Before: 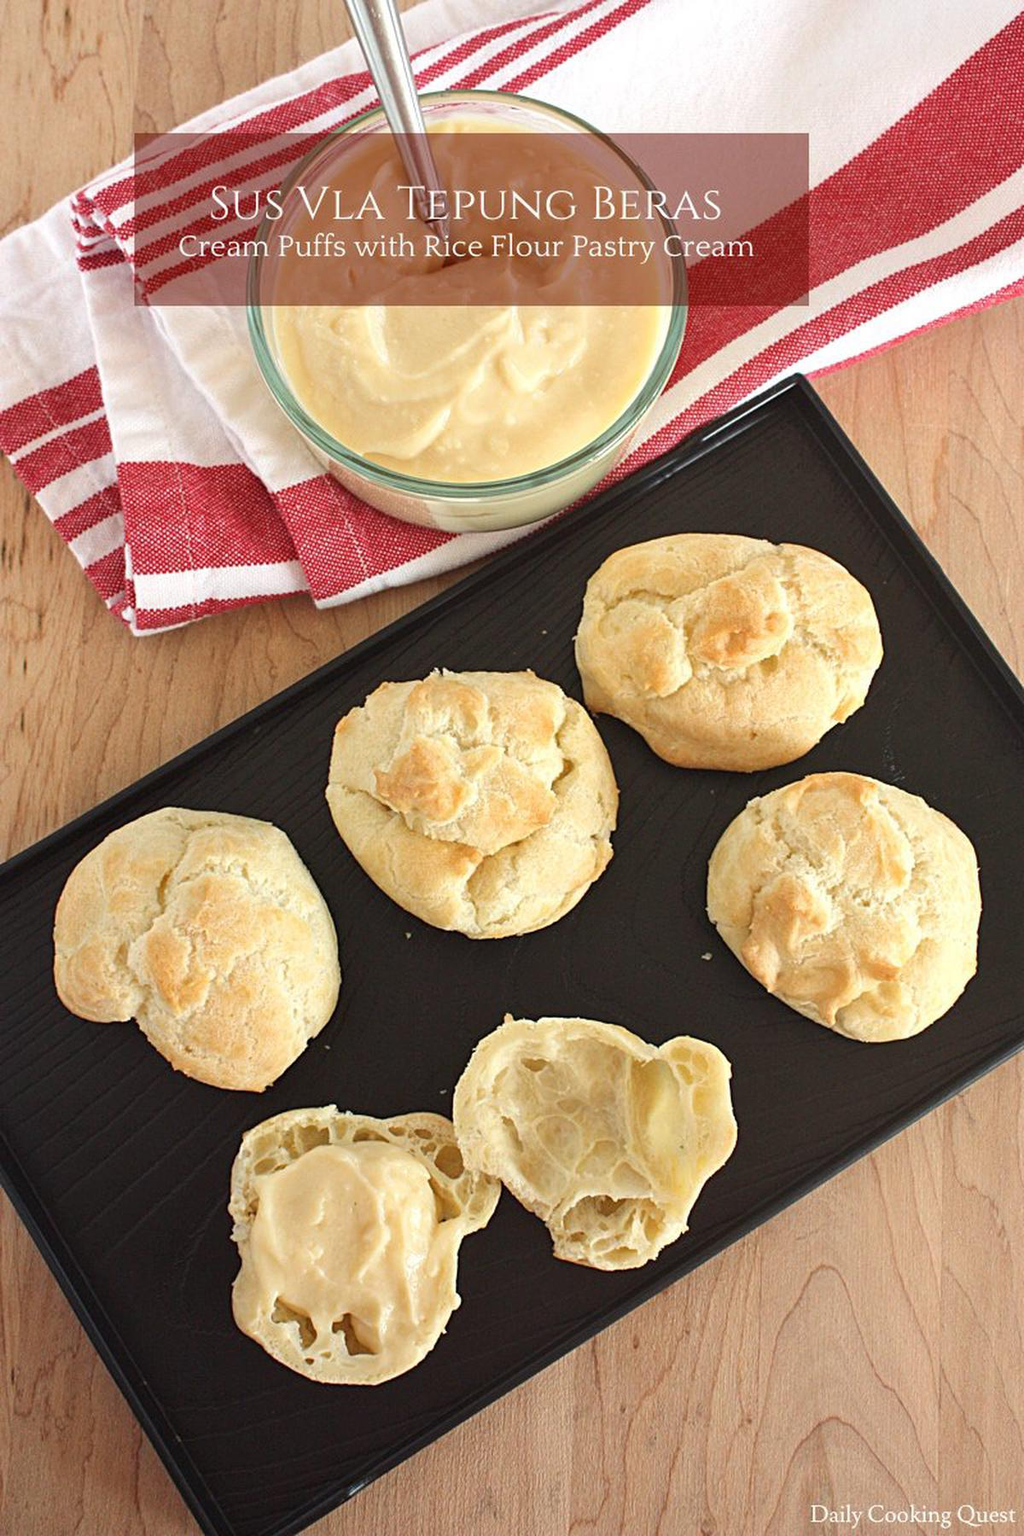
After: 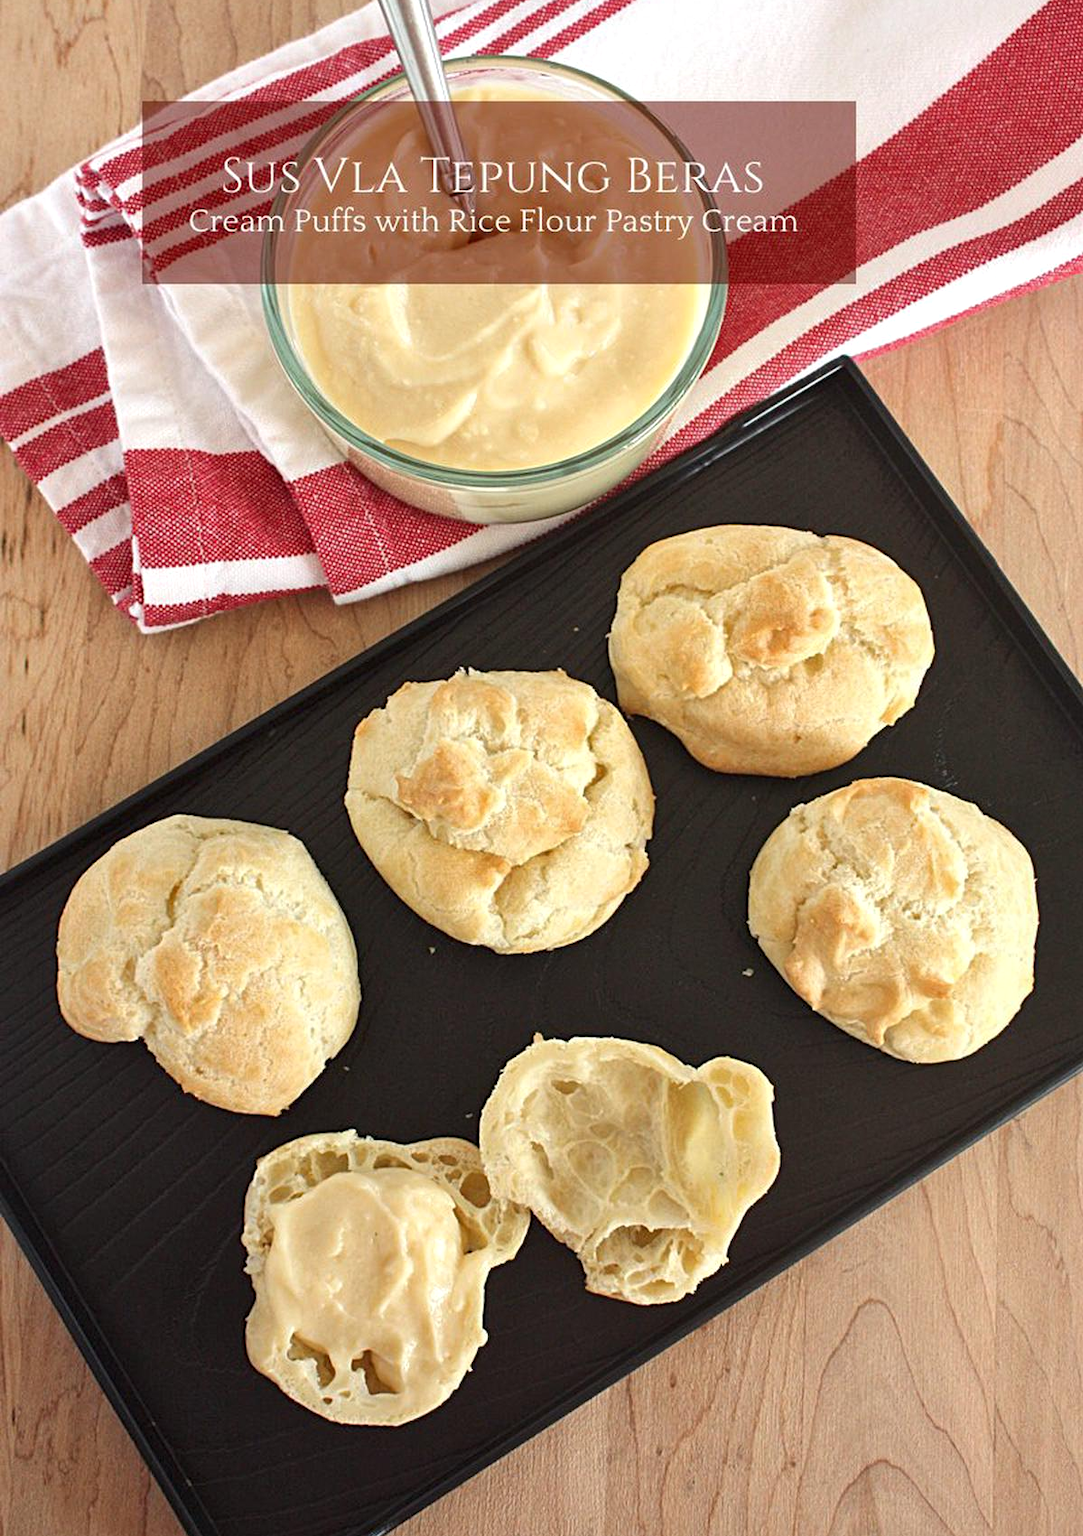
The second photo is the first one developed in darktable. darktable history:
local contrast: mode bilateral grid, contrast 25, coarseness 50, detail 123%, midtone range 0.2
crop and rotate: top 2.479%, bottom 3.018%
